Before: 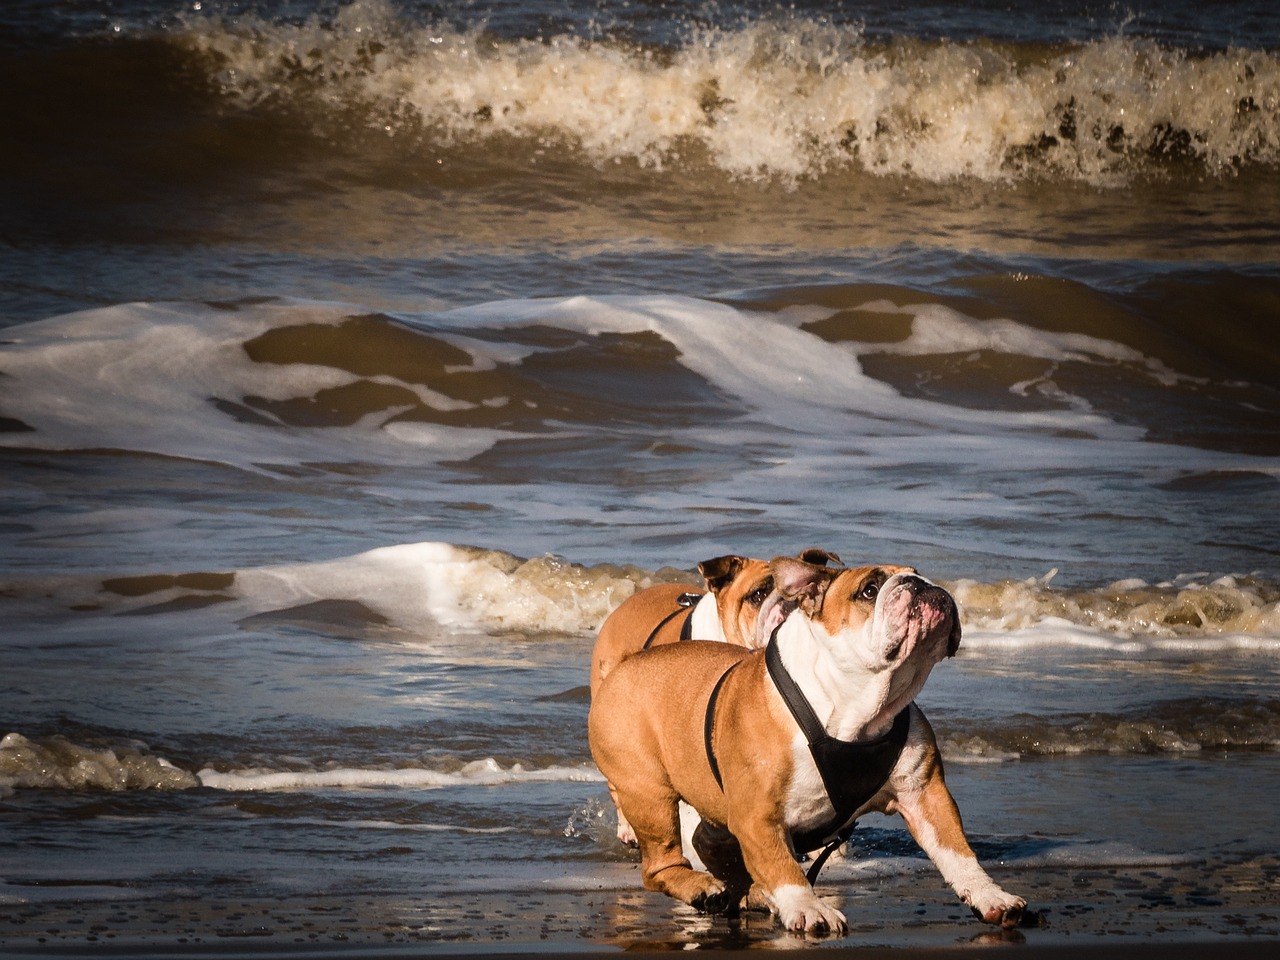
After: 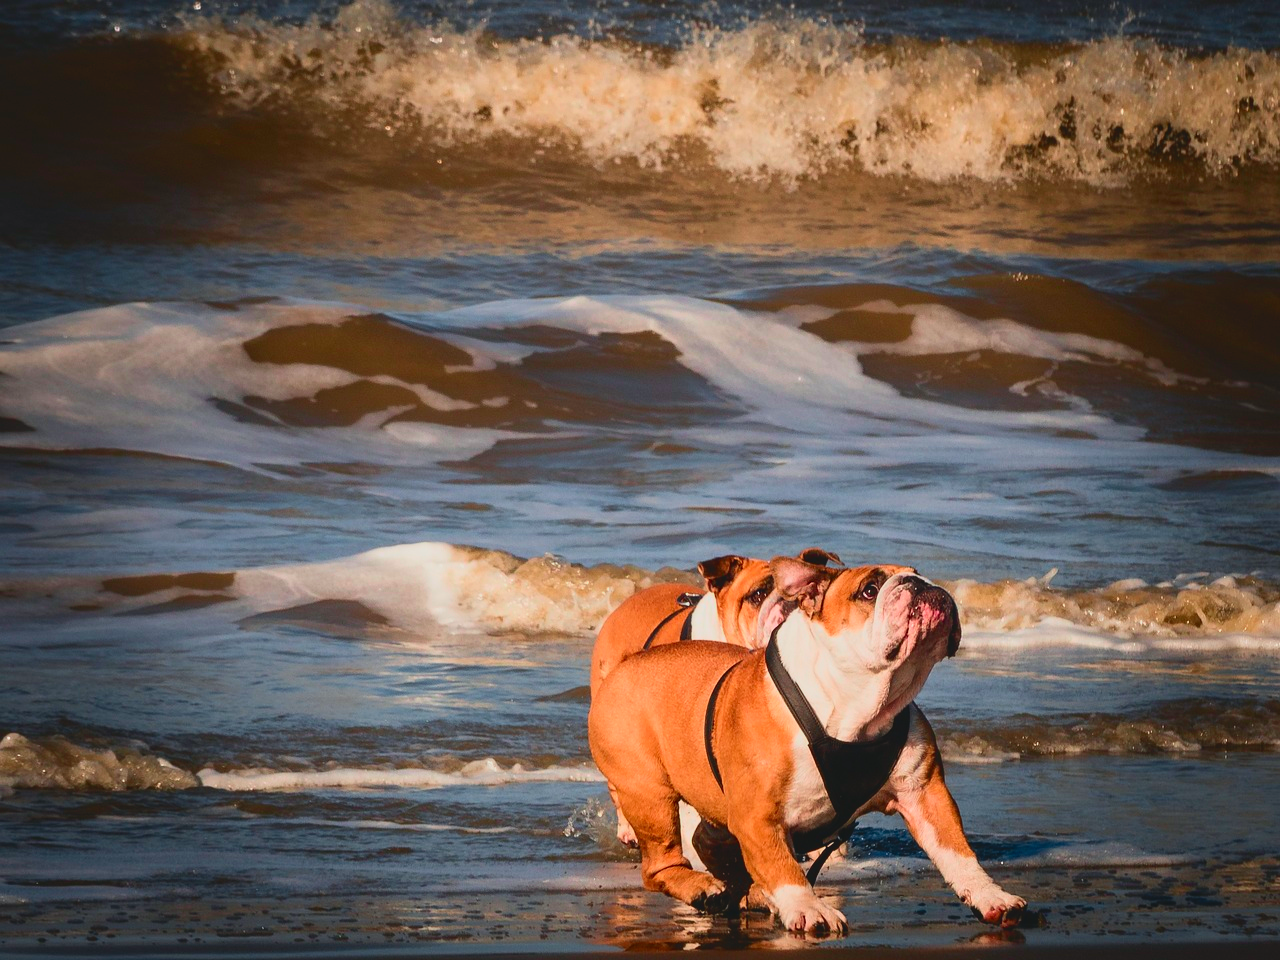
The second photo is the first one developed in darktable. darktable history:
tone curve: curves: ch0 [(0, 0.011) (0.139, 0.106) (0.295, 0.271) (0.499, 0.523) (0.739, 0.782) (0.857, 0.879) (1, 0.967)]; ch1 [(0, 0) (0.291, 0.229) (0.394, 0.365) (0.469, 0.456) (0.507, 0.504) (0.527, 0.546) (0.571, 0.614) (0.725, 0.779) (1, 1)]; ch2 [(0, 0) (0.125, 0.089) (0.35, 0.317) (0.437, 0.42) (0.502, 0.499) (0.537, 0.551) (0.613, 0.636) (1, 1)], color space Lab, independent channels, preserve colors none
contrast brightness saturation: contrast -0.19, saturation 0.19
